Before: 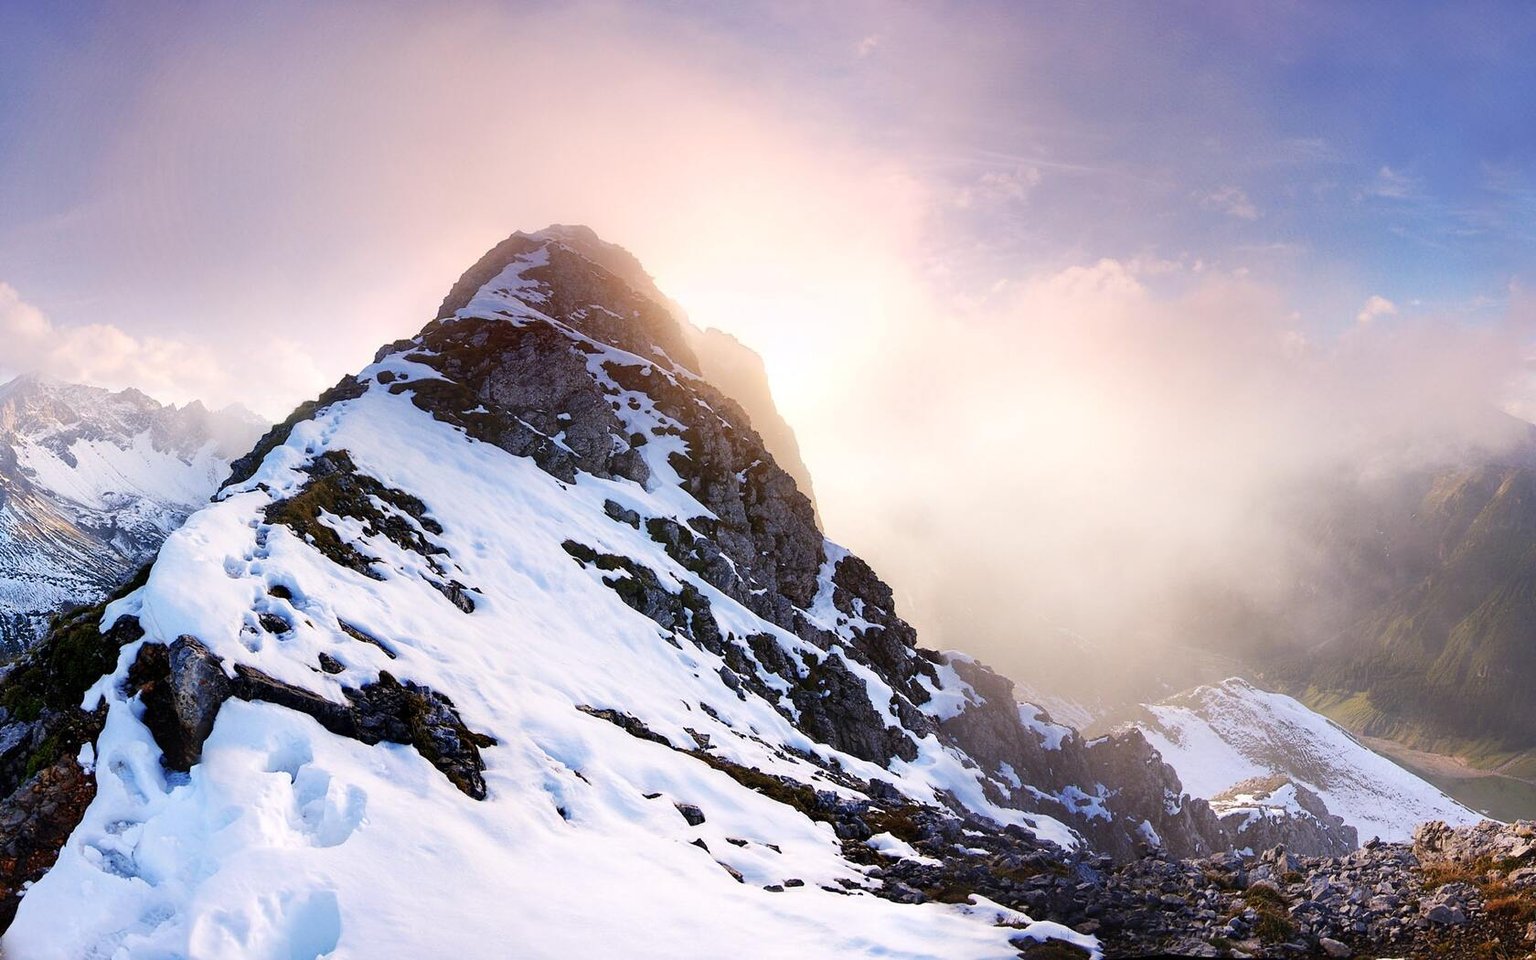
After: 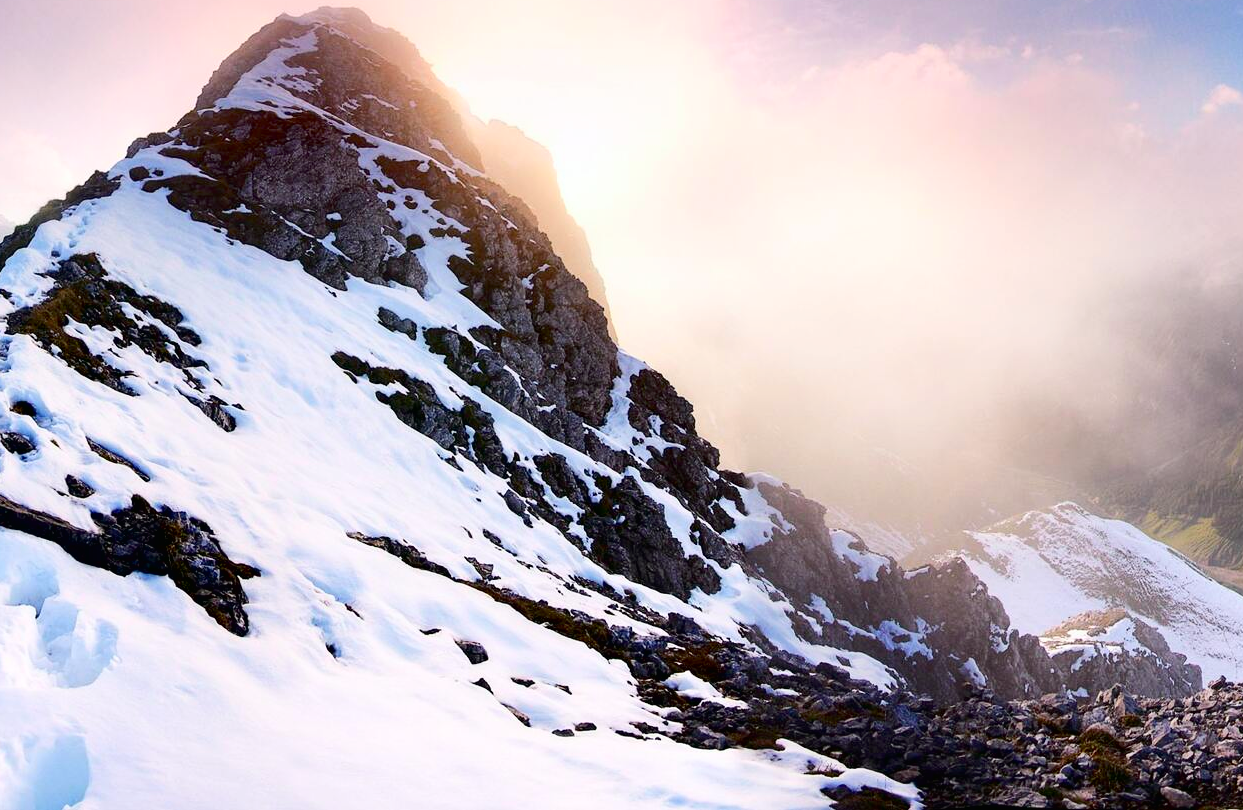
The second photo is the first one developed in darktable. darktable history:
exposure: black level correction 0.005, exposure 0.001 EV, compensate highlight preservation false
tone curve: curves: ch0 [(0, 0.01) (0.037, 0.032) (0.131, 0.108) (0.275, 0.258) (0.483, 0.512) (0.61, 0.661) (0.696, 0.742) (0.792, 0.834) (0.911, 0.936) (0.997, 0.995)]; ch1 [(0, 0) (0.308, 0.29) (0.425, 0.411) (0.503, 0.502) (0.551, 0.563) (0.683, 0.706) (0.746, 0.77) (1, 1)]; ch2 [(0, 0) (0.246, 0.233) (0.36, 0.352) (0.415, 0.415) (0.485, 0.487) (0.502, 0.502) (0.525, 0.523) (0.545, 0.552) (0.587, 0.6) (0.636, 0.652) (0.711, 0.729) (0.845, 0.855) (0.998, 0.977)], color space Lab, independent channels, preserve colors none
crop: left 16.871%, top 22.857%, right 9.116%
